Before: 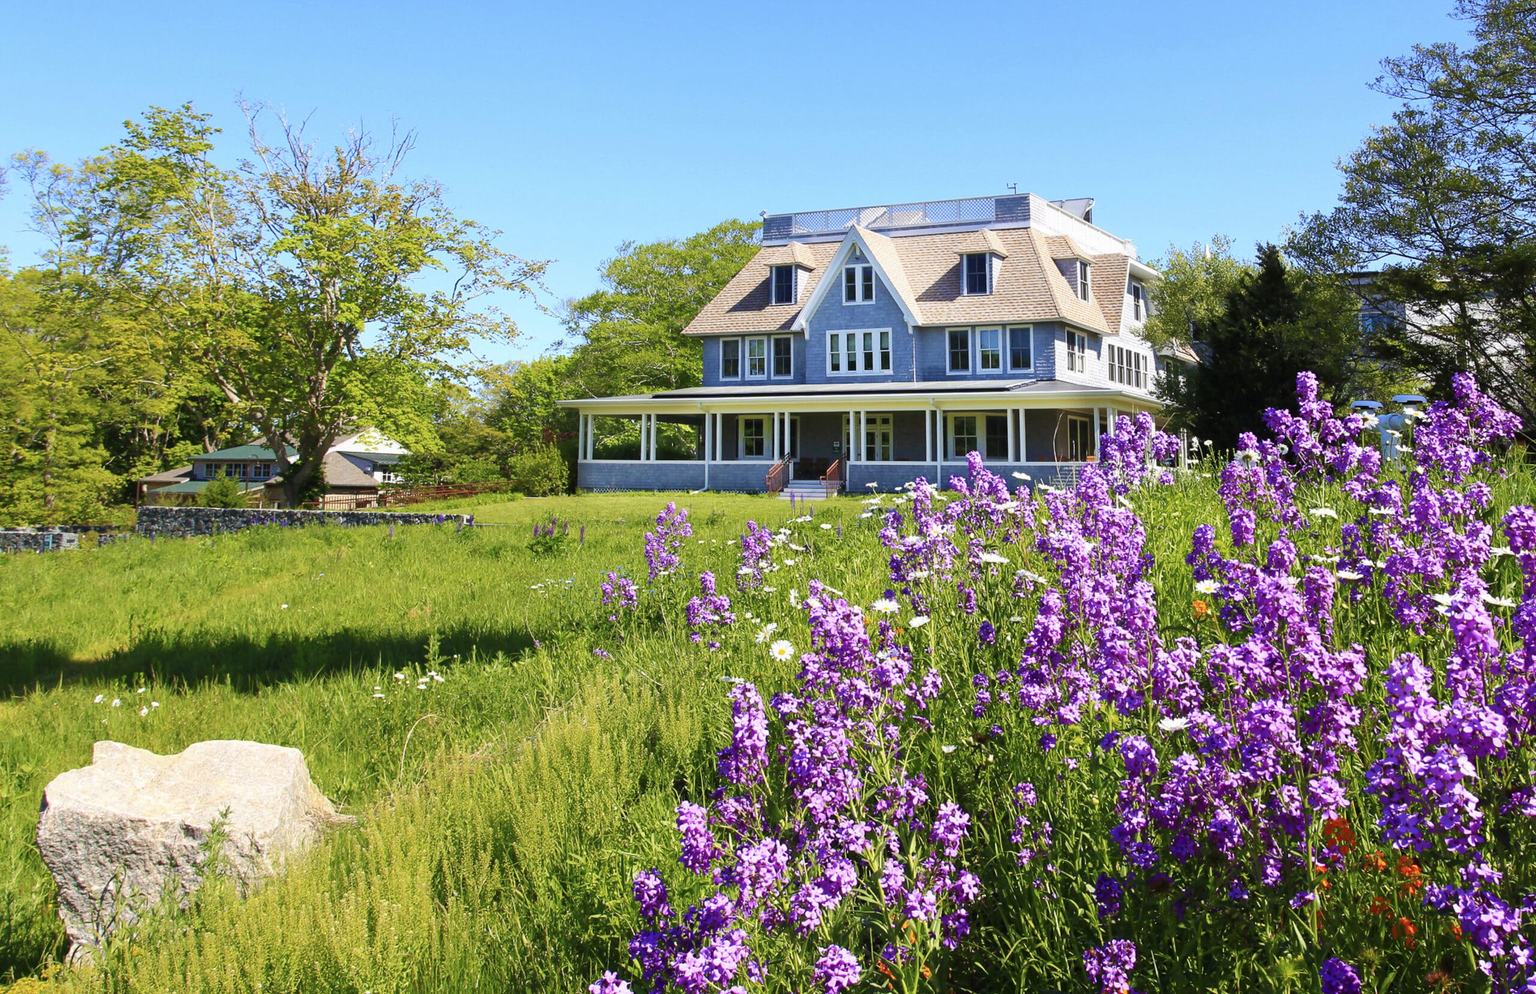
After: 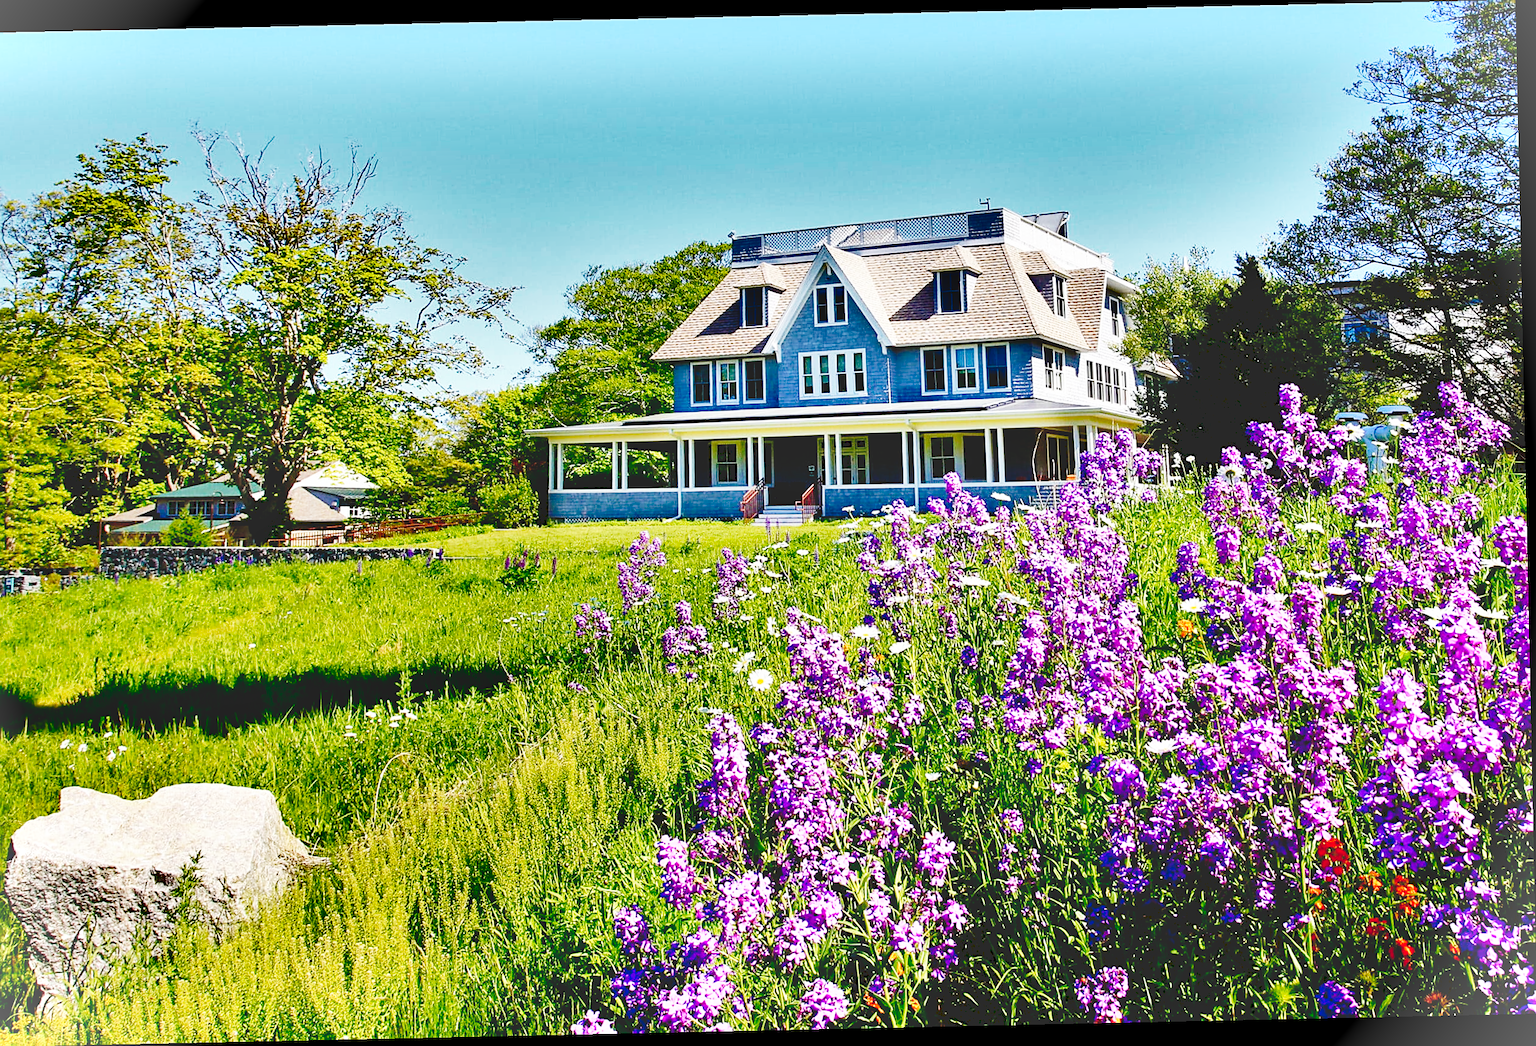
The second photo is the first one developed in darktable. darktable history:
sharpen: on, module defaults
vignetting: fall-off start 100%, brightness 0.3, saturation 0
shadows and highlights: shadows 20.91, highlights -82.73, soften with gaussian
crop and rotate: left 3.238%
rotate and perspective: rotation -1.24°, automatic cropping off
base curve: curves: ch0 [(0, 0) (0.028, 0.03) (0.121, 0.232) (0.46, 0.748) (0.859, 0.968) (1, 1)], preserve colors none
tone curve: curves: ch0 [(0, 0) (0.003, 0.161) (0.011, 0.161) (0.025, 0.161) (0.044, 0.161) (0.069, 0.161) (0.1, 0.161) (0.136, 0.163) (0.177, 0.179) (0.224, 0.207) (0.277, 0.243) (0.335, 0.292) (0.399, 0.361) (0.468, 0.452) (0.543, 0.547) (0.623, 0.638) (0.709, 0.731) (0.801, 0.826) (0.898, 0.911) (1, 1)], preserve colors none
